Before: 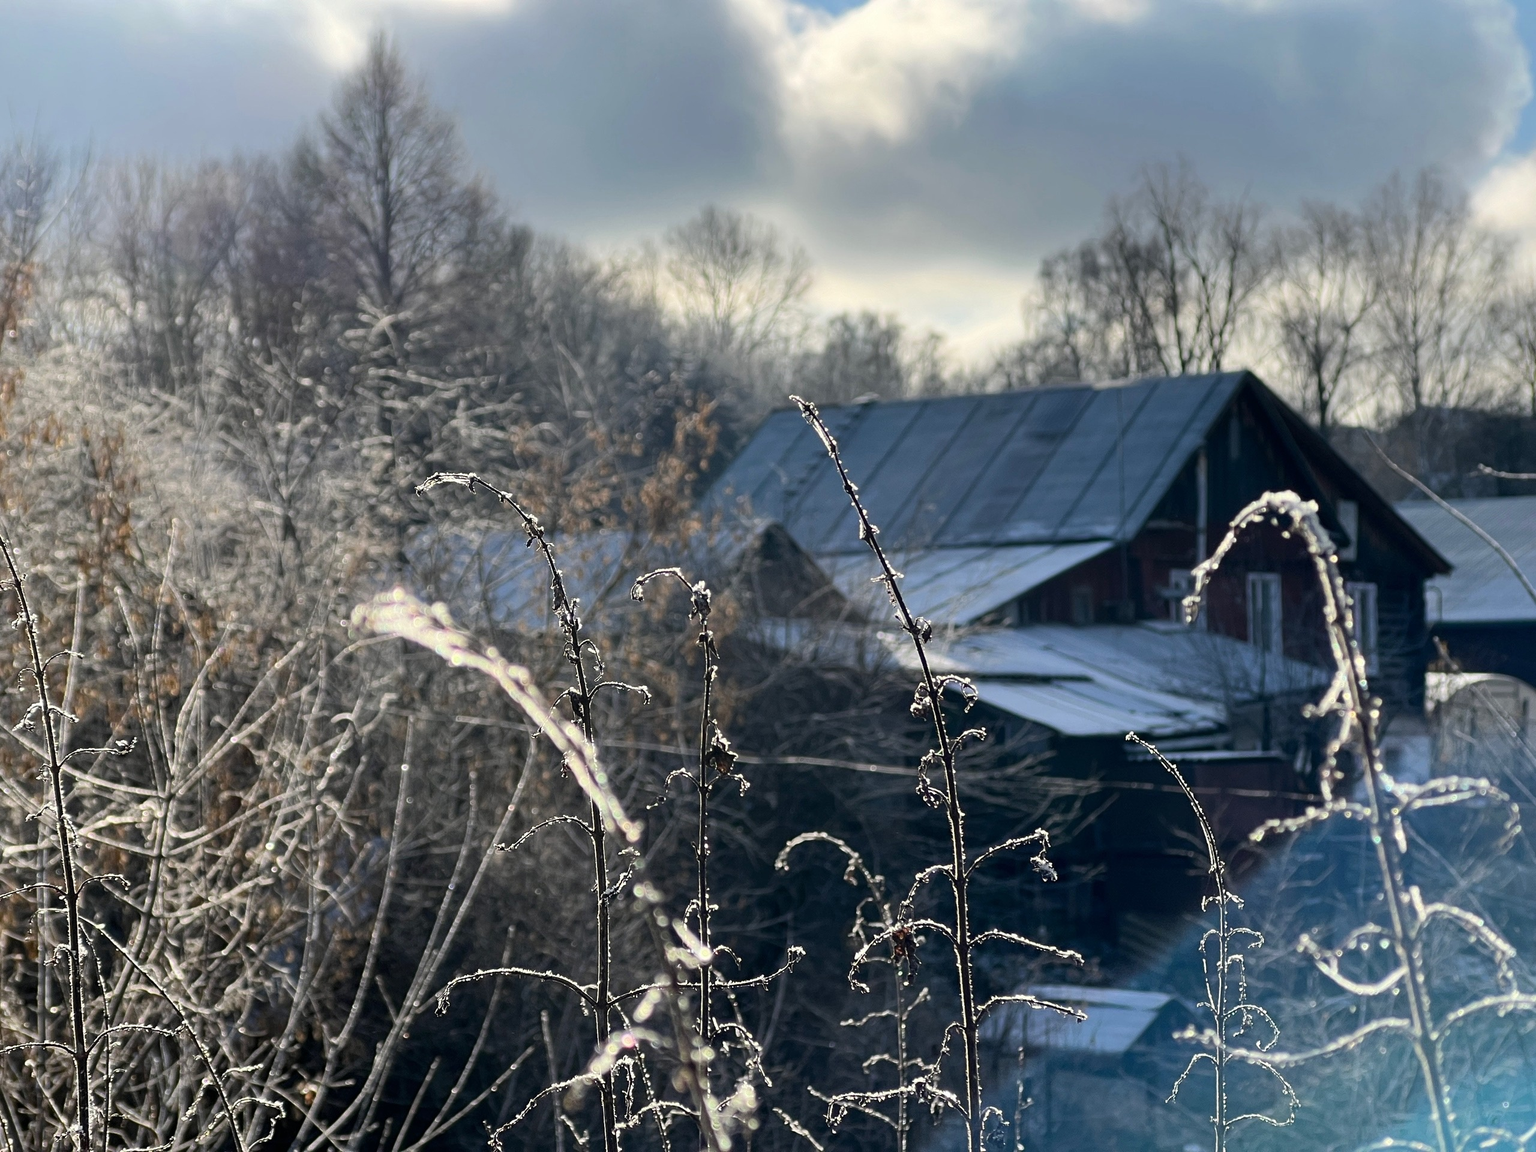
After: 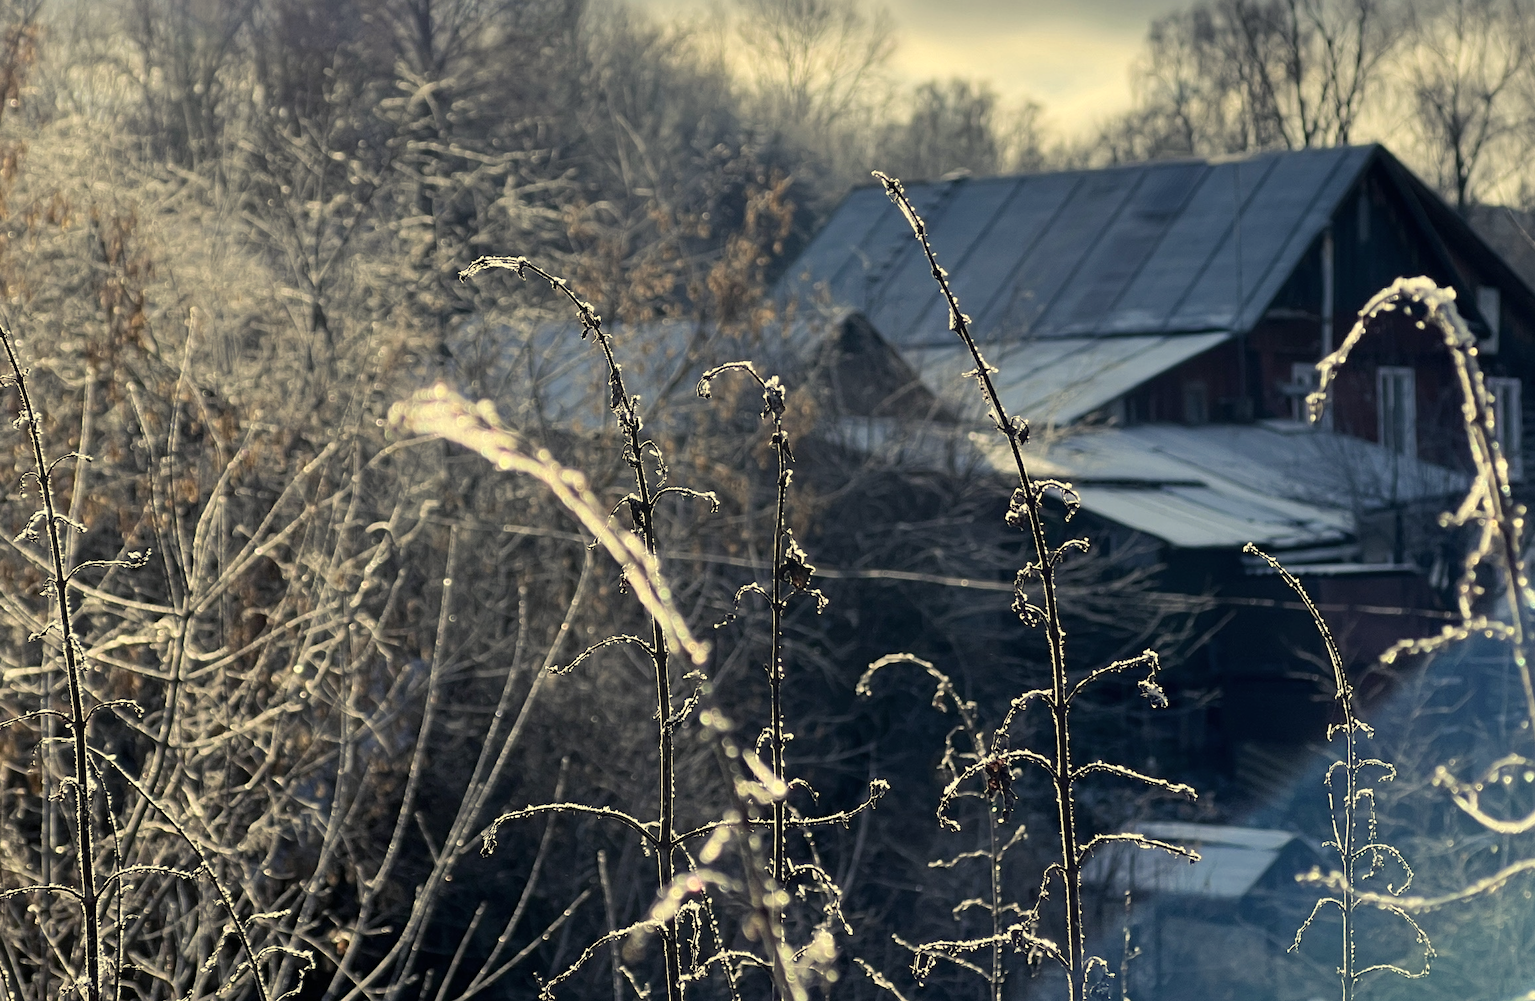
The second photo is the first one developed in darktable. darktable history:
color balance rgb: shadows lift › chroma 2%, shadows lift › hue 263°, highlights gain › chroma 8%, highlights gain › hue 84°, linear chroma grading › global chroma -15%, saturation formula JzAzBz (2021)
crop: top 20.916%, right 9.437%, bottom 0.316%
